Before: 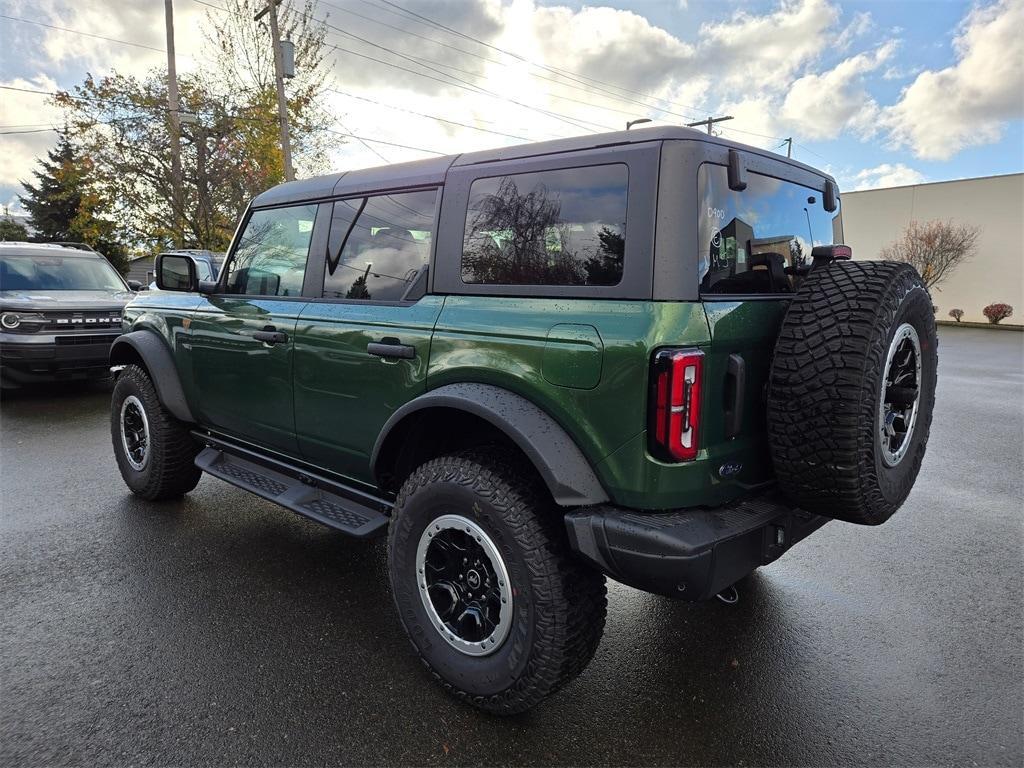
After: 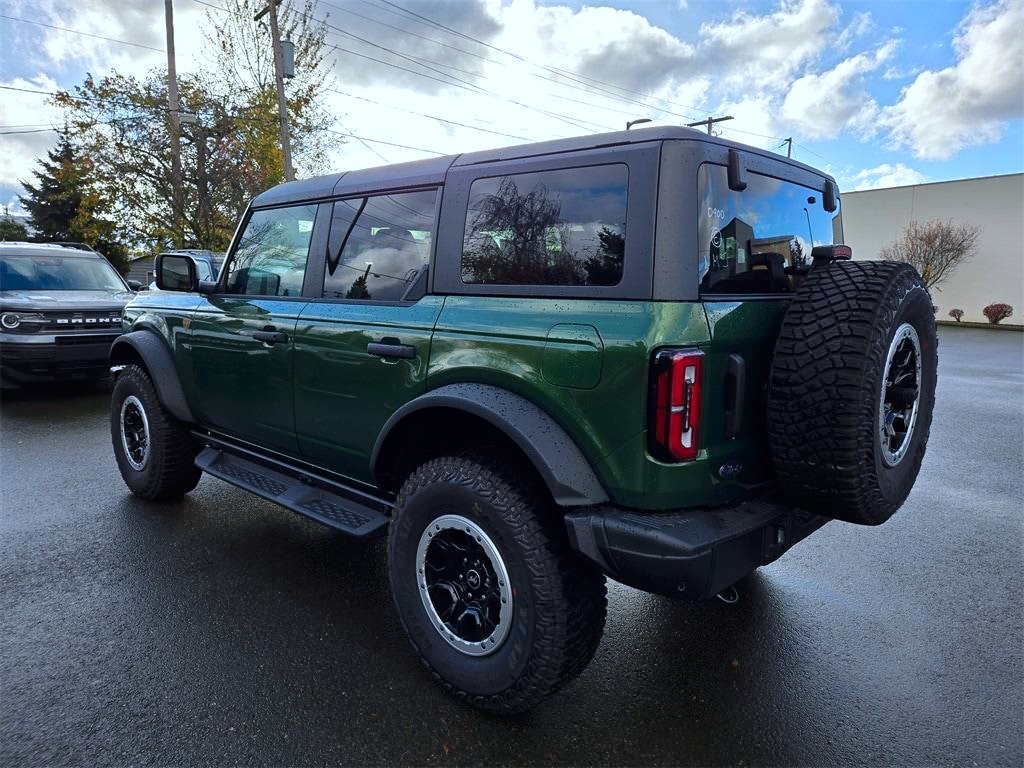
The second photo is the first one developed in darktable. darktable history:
color calibration: x 0.37, y 0.382, temperature 4313.32 K
contrast brightness saturation: brightness -0.09
color zones: curves: ch0 [(0.068, 0.464) (0.25, 0.5) (0.48, 0.508) (0.75, 0.536) (0.886, 0.476) (0.967, 0.456)]; ch1 [(0.066, 0.456) (0.25, 0.5) (0.616, 0.508) (0.746, 0.56) (0.934, 0.444)]
